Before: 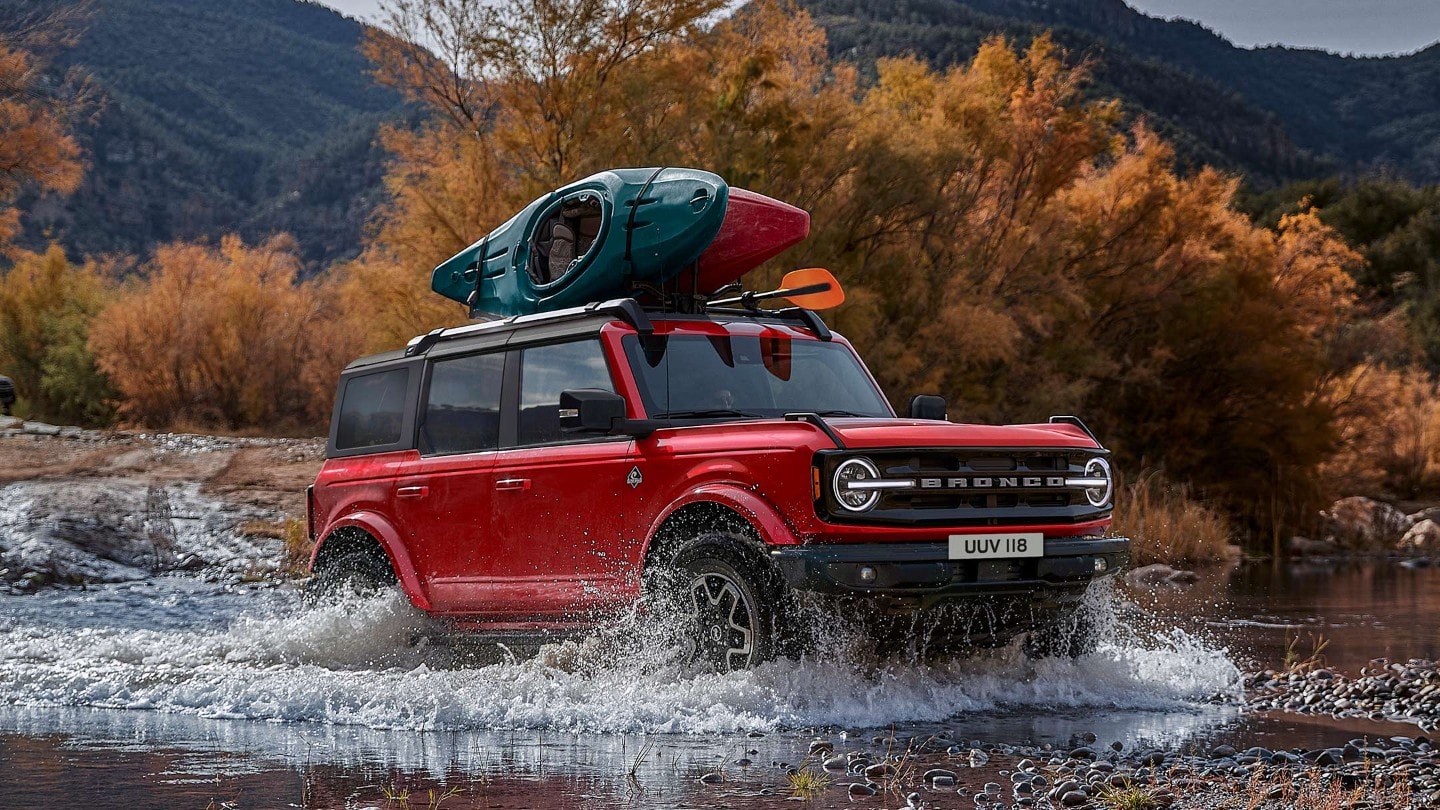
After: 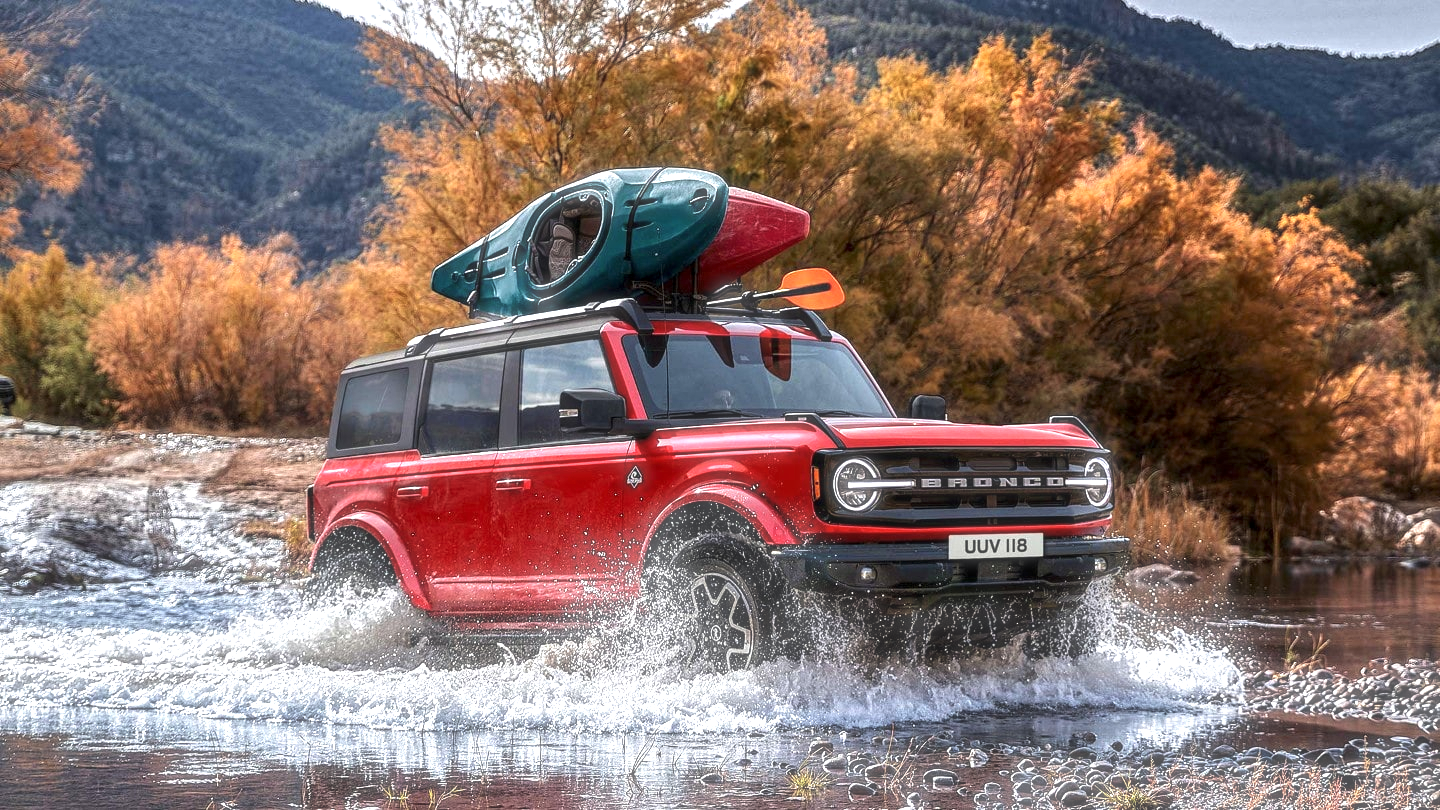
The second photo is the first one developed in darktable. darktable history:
local contrast: on, module defaults
haze removal: strength -0.114, compatibility mode true, adaptive false
exposure: black level correction 0, exposure 1.097 EV, compensate highlight preservation false
